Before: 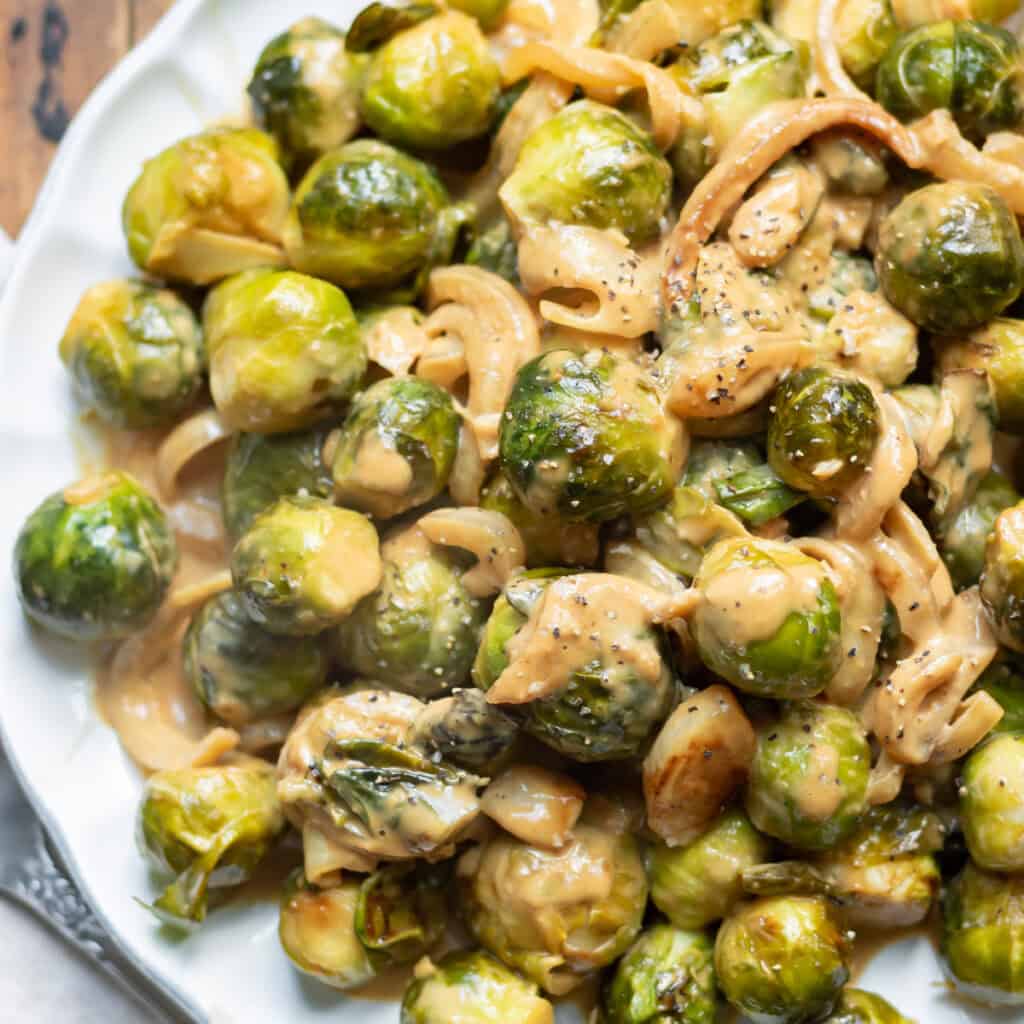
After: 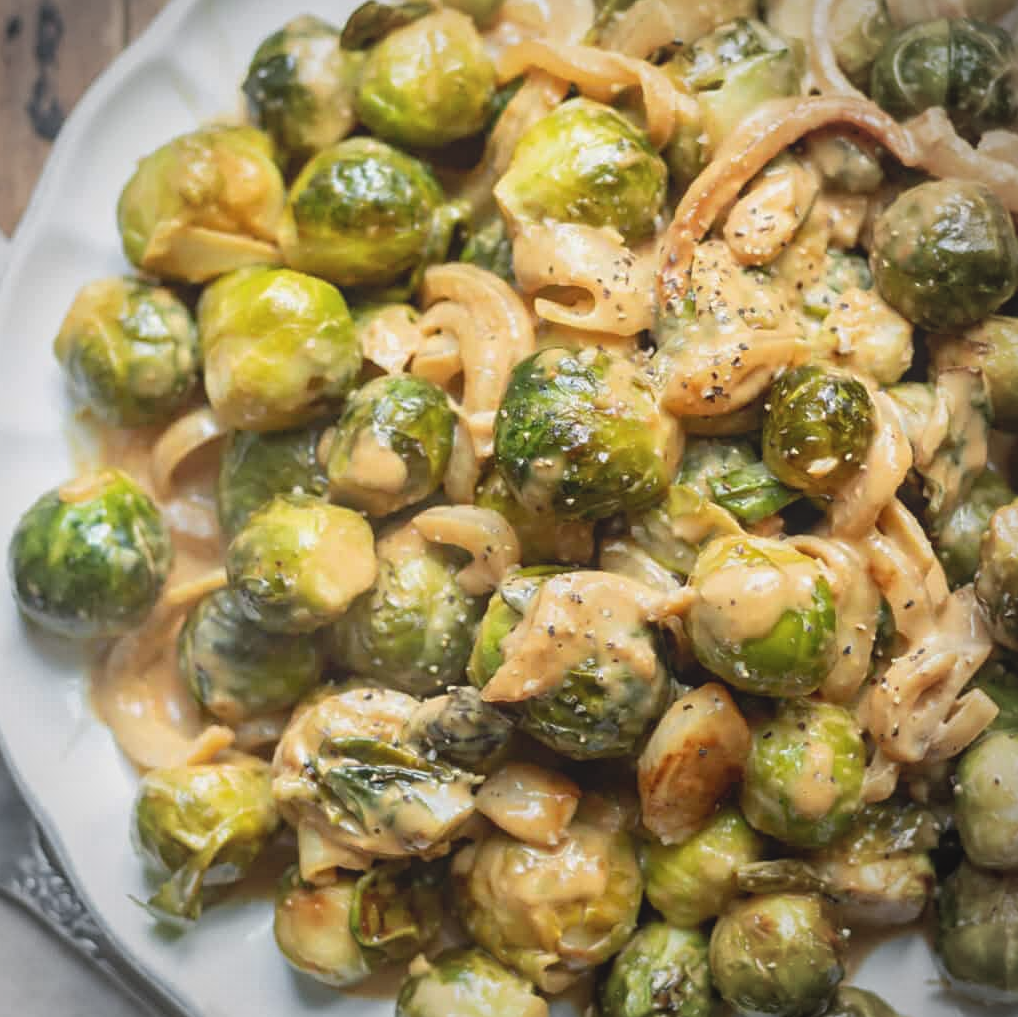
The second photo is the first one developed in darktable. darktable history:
vignetting: unbound false
crop and rotate: left 0.582%, top 0.245%, bottom 0.411%
sharpen: amount 0.206
contrast brightness saturation: saturation -0.058
local contrast: highlights 49%, shadows 5%, detail 99%
